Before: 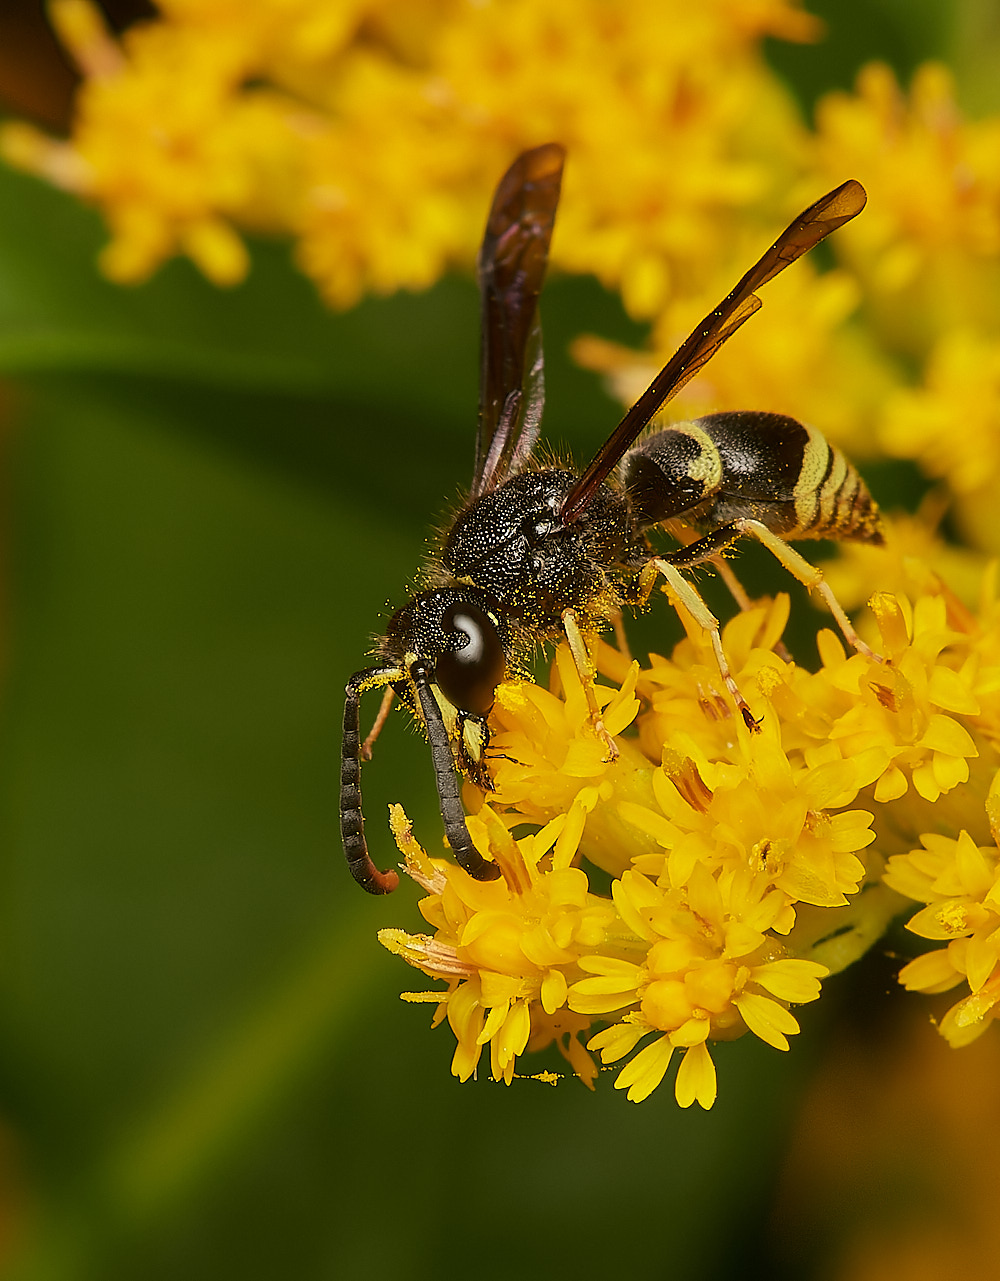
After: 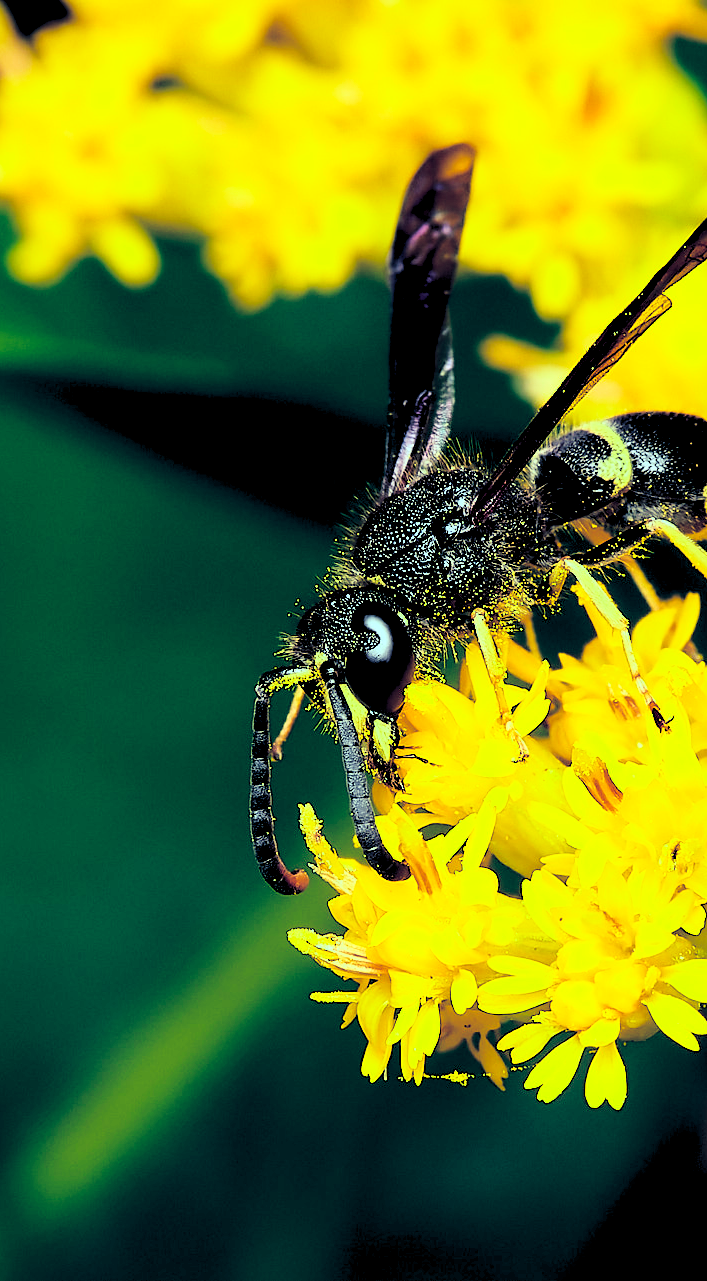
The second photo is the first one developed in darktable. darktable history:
tone equalizer: on, module defaults
base curve: curves: ch0 [(0, 0) (0.028, 0.03) (0.121, 0.232) (0.46, 0.748) (0.859, 0.968) (1, 1)]
color balance: mode lift, gamma, gain (sRGB), lift [0.997, 0.979, 1.021, 1.011], gamma [1, 1.084, 0.916, 0.998], gain [1, 0.87, 1.13, 1.101], contrast 4.55%, contrast fulcrum 38.24%, output saturation 104.09%
color balance rgb: shadows lift › luminance -41.13%, shadows lift › chroma 14.13%, shadows lift › hue 260°, power › luminance -3.76%, power › chroma 0.56%, power › hue 40.37°, highlights gain › luminance 16.81%, highlights gain › chroma 2.94%, highlights gain › hue 260°, global offset › luminance -0.29%, global offset › chroma 0.31%, global offset › hue 260°, perceptual saturation grading › global saturation 20%, perceptual saturation grading › highlights -13.92%, perceptual saturation grading › shadows 50%
crop and rotate: left 9.061%, right 20.142%
rgb levels: levels [[0.013, 0.434, 0.89], [0, 0.5, 1], [0, 0.5, 1]]
